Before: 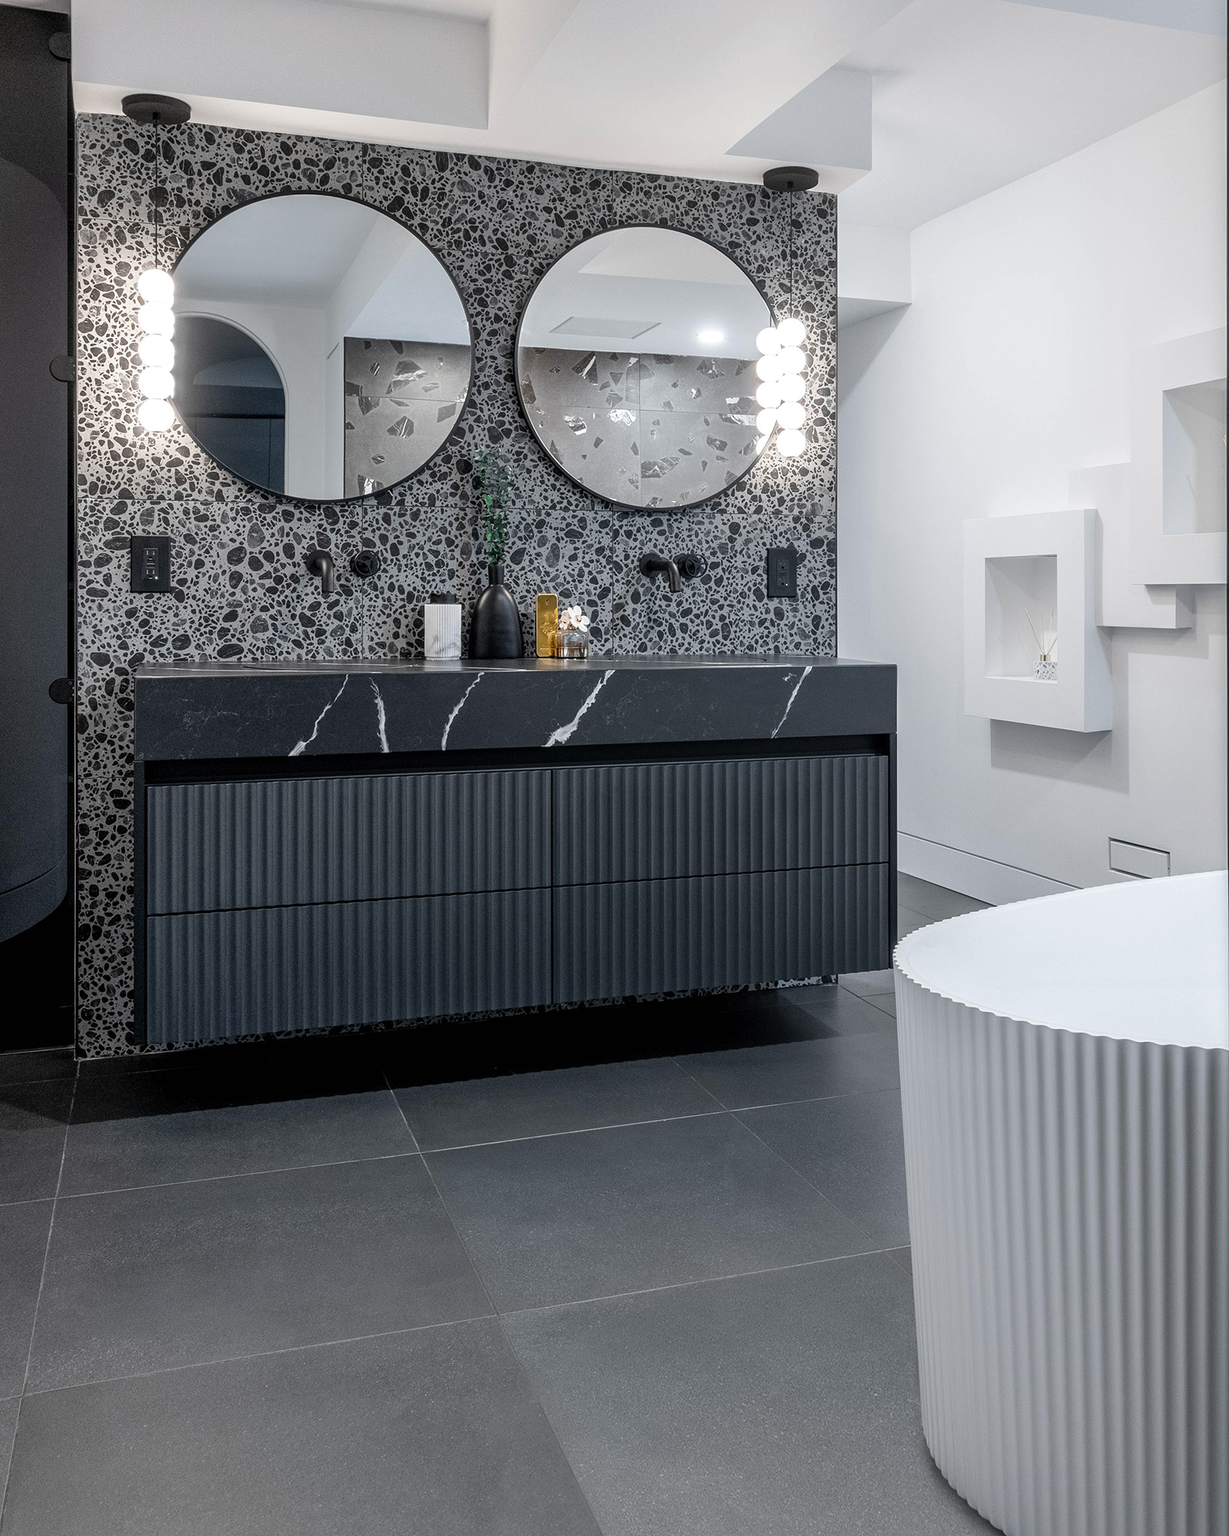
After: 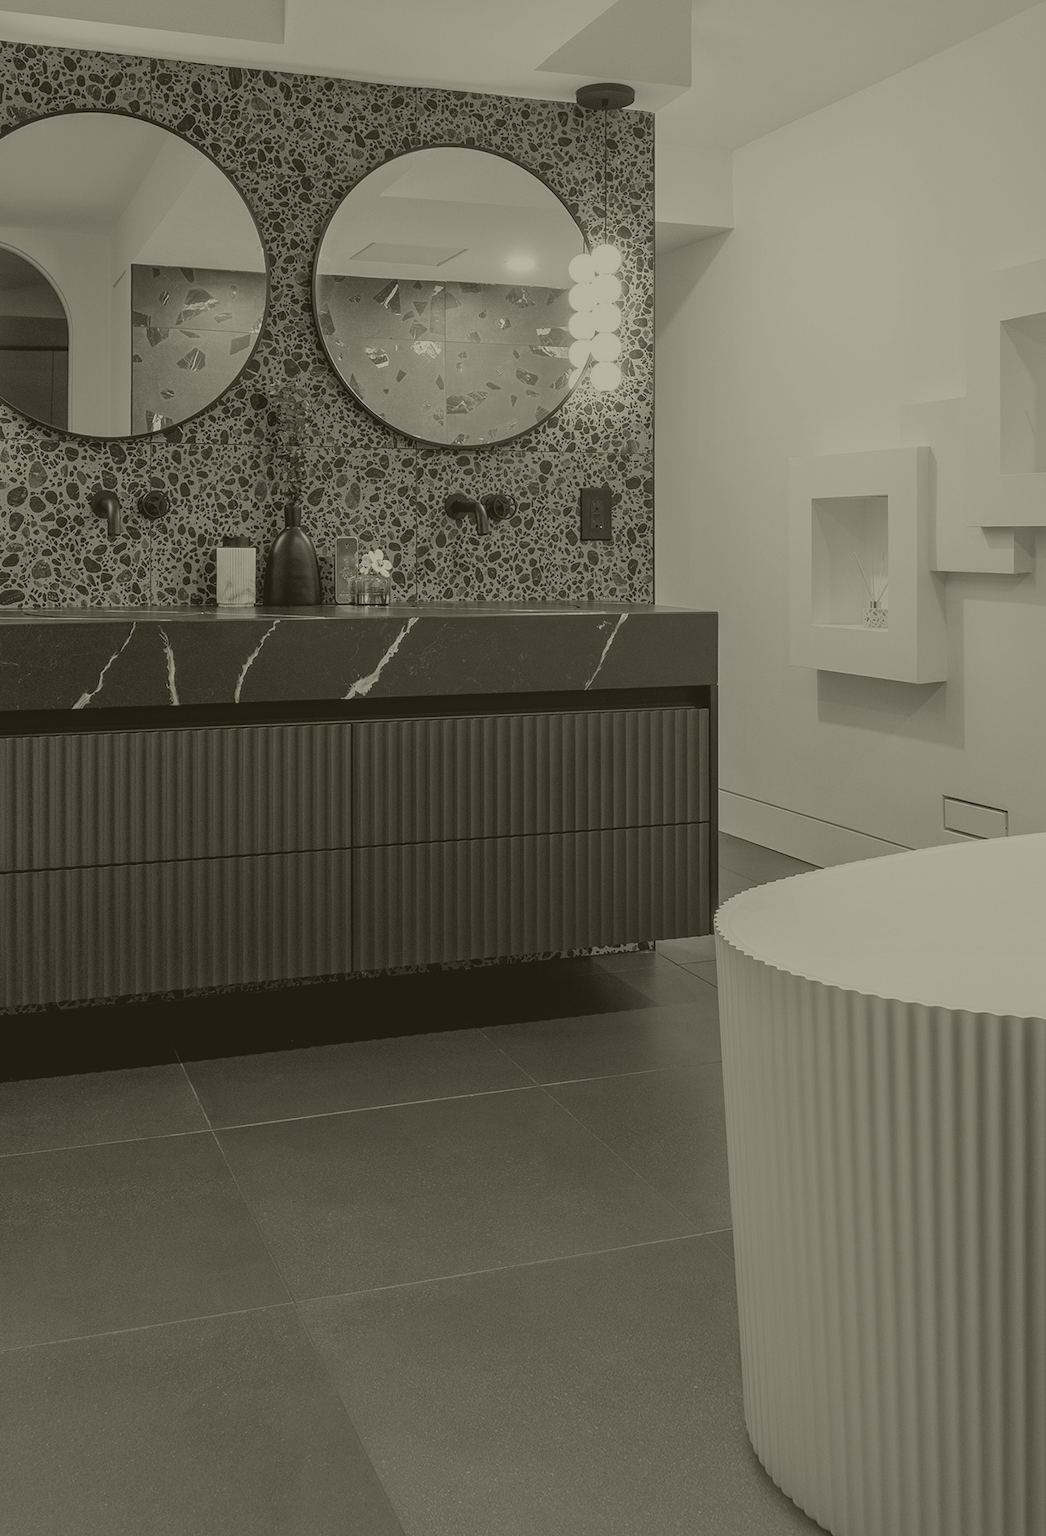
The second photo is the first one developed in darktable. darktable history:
crop and rotate: left 17.959%, top 5.771%, right 1.742%
white balance: red 0.98, blue 1.61
colorize: hue 41.44°, saturation 22%, source mix 60%, lightness 10.61%
